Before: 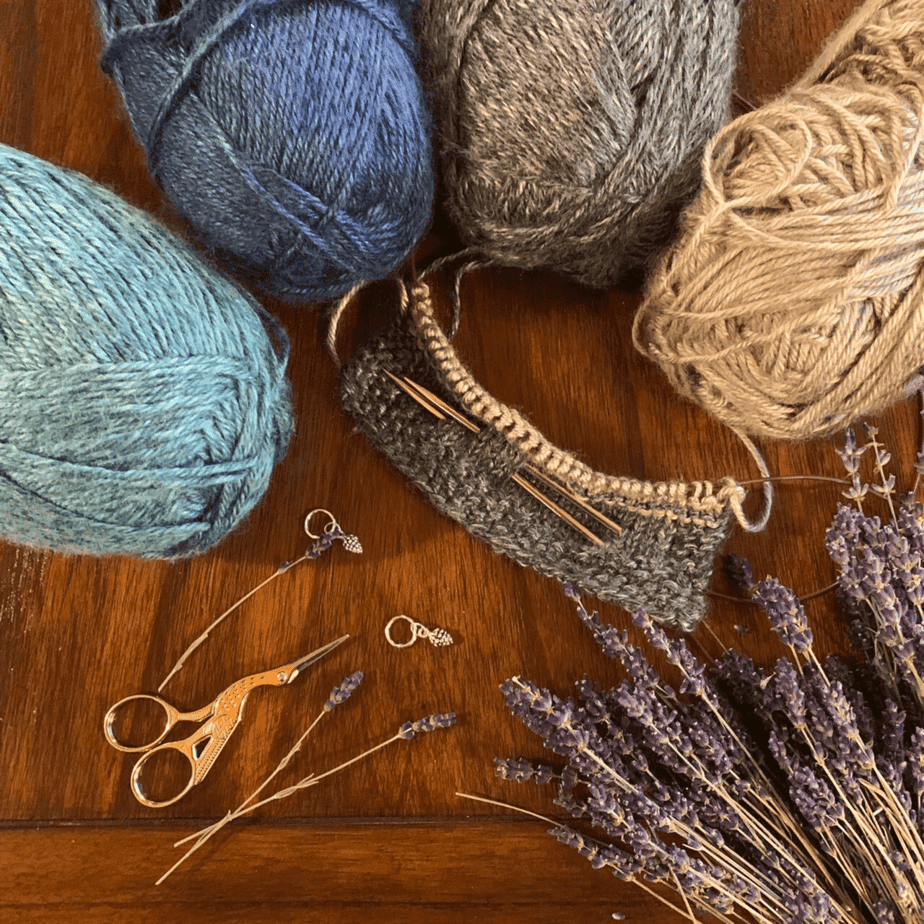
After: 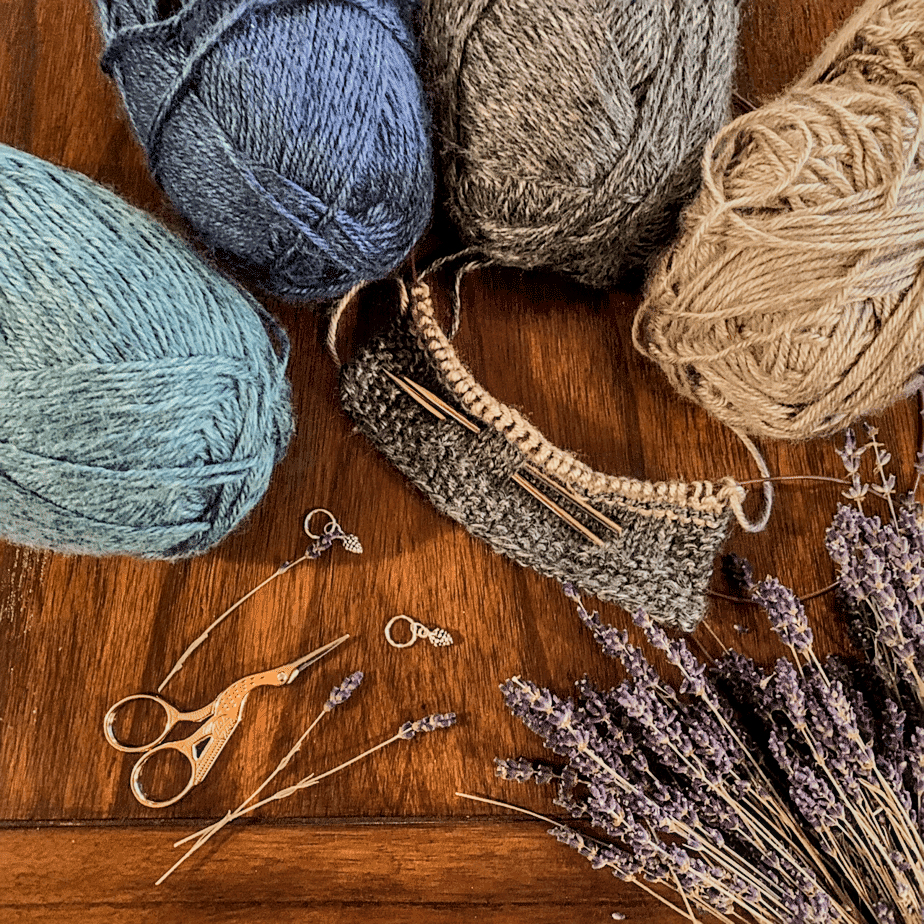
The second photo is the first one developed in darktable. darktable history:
local contrast: detail 130%
shadows and highlights: shadows 60.37, highlights -60.3, soften with gaussian
filmic rgb: black relative exposure -7.65 EV, white relative exposure 4.56 EV, hardness 3.61
sharpen: on, module defaults
